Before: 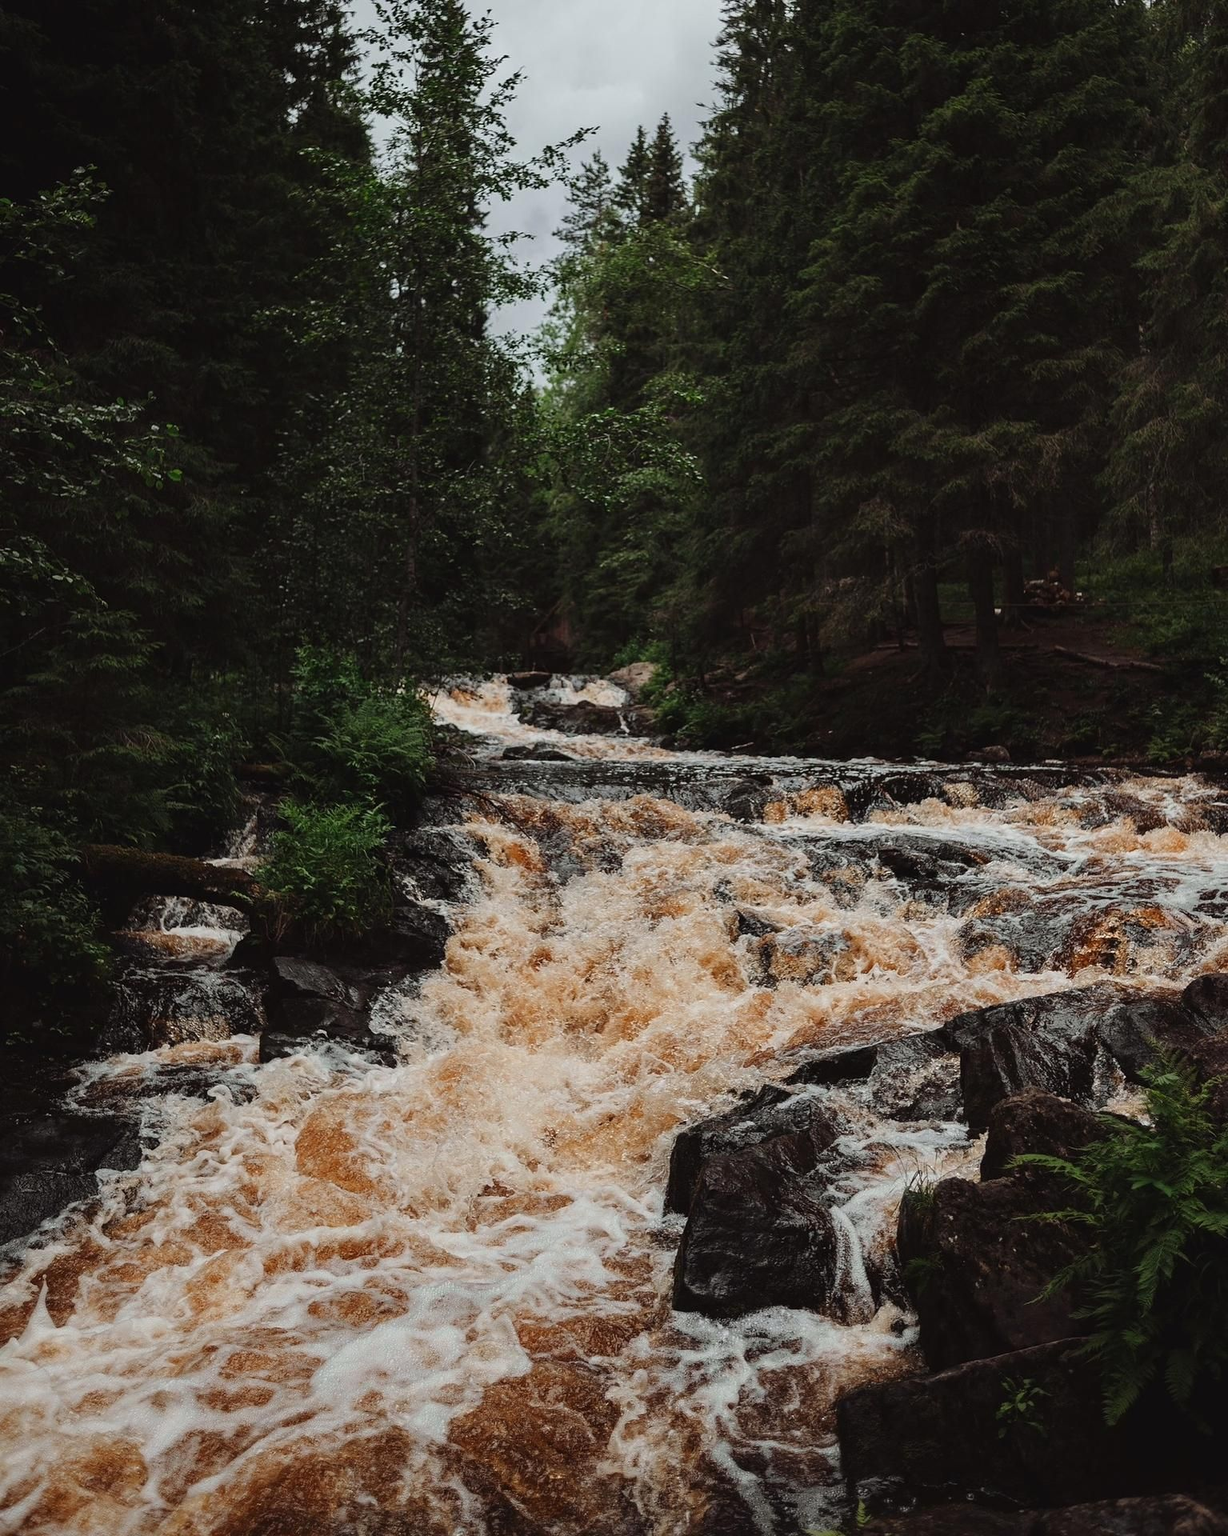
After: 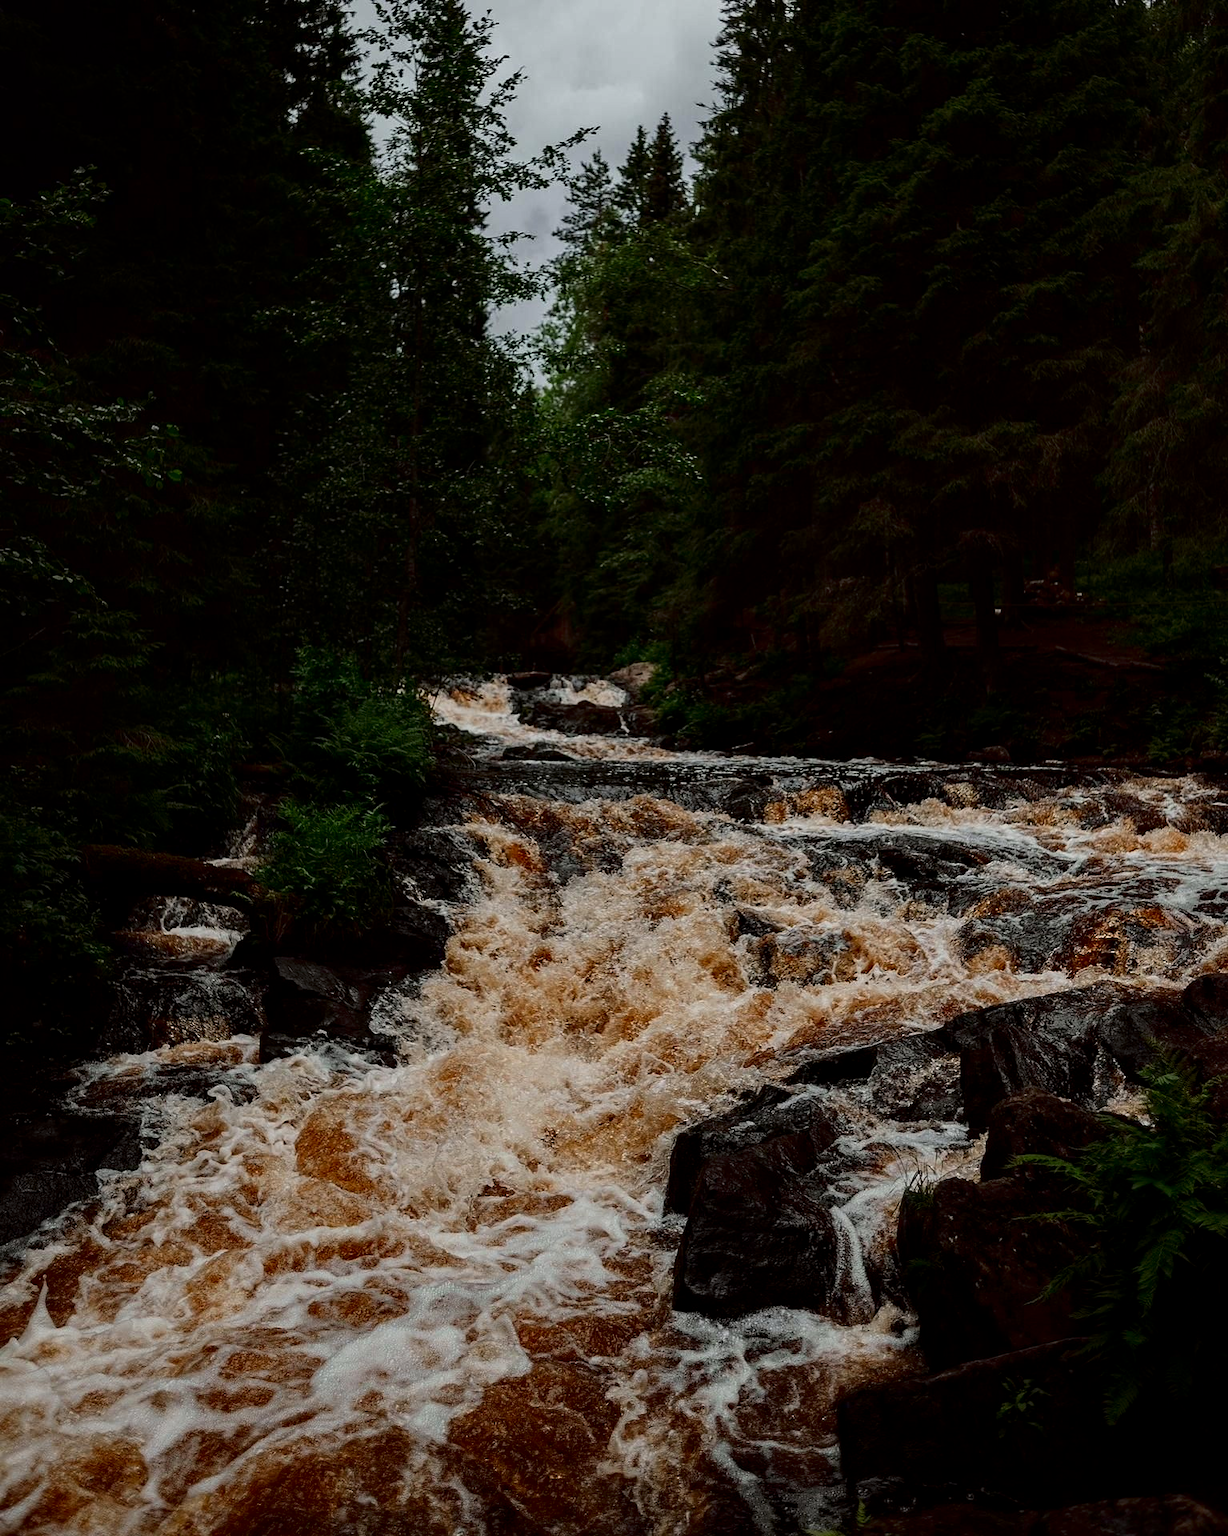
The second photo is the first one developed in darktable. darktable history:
local contrast: highlights 100%, shadows 100%, detail 120%, midtone range 0.2
contrast brightness saturation: contrast 0.13, brightness -0.24, saturation 0.14
exposure: black level correction 0.001, exposure -0.125 EV, compensate exposure bias true, compensate highlight preservation false
